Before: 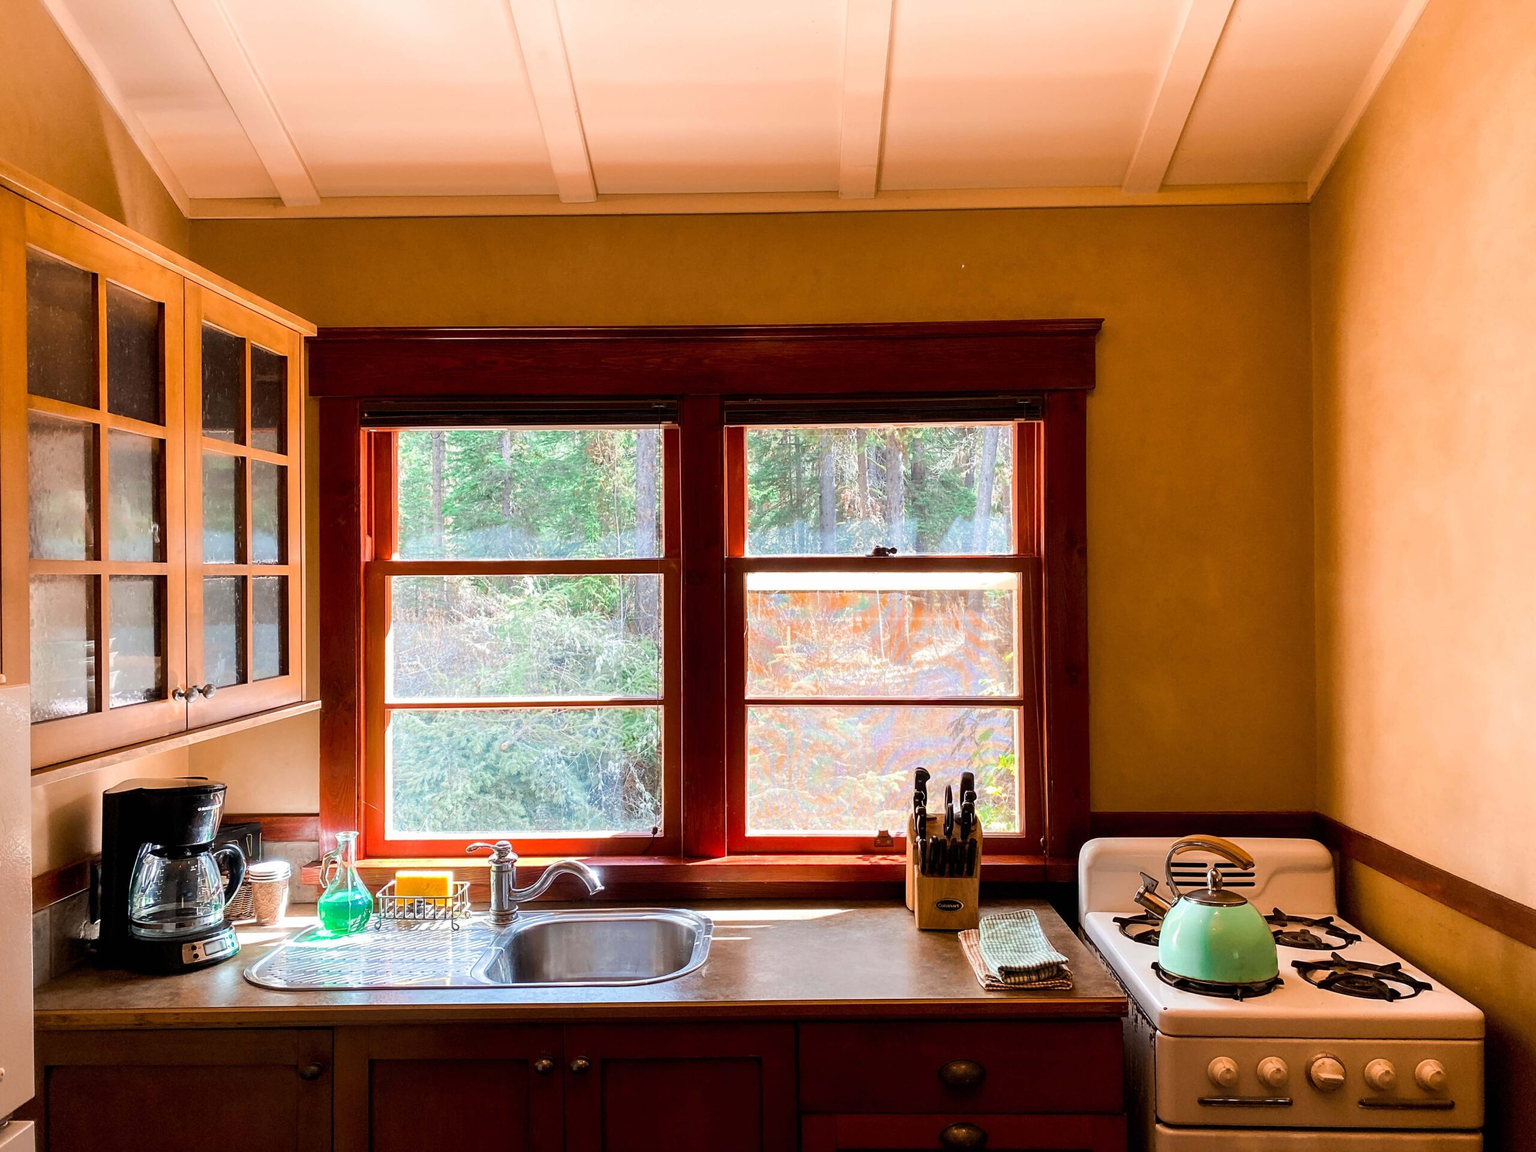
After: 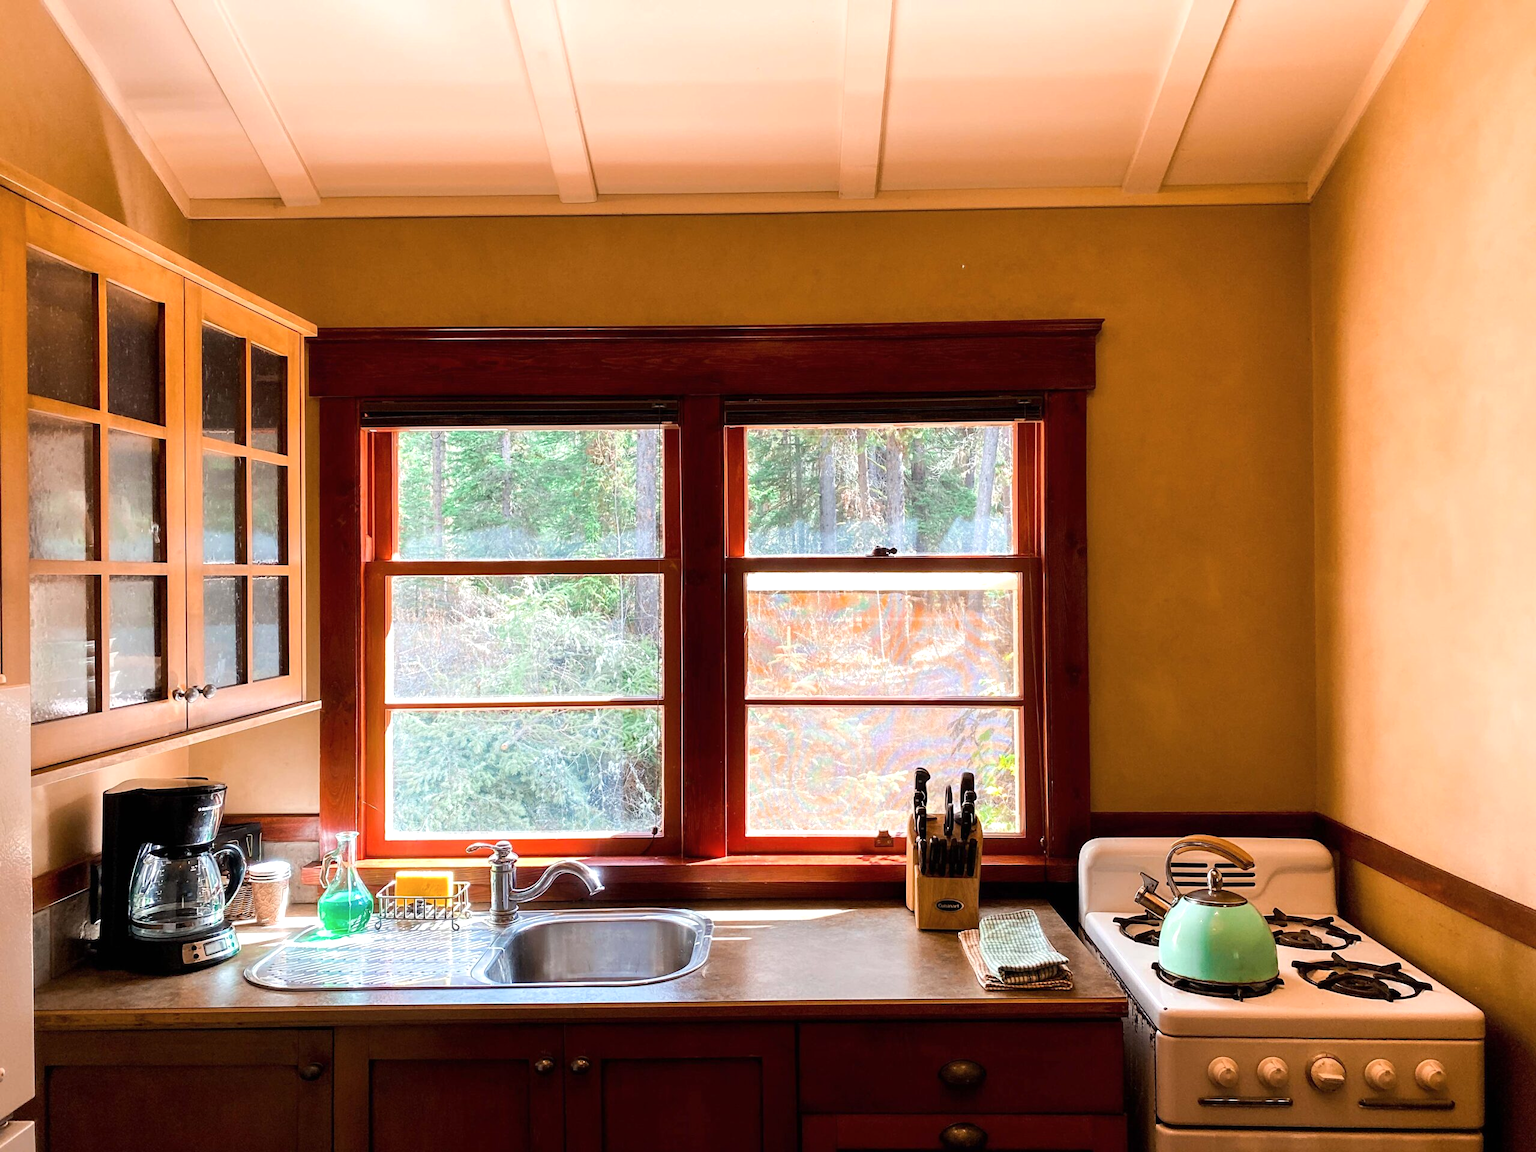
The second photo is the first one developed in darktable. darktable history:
exposure: exposure 0.202 EV, compensate exposure bias true, compensate highlight preservation false
contrast brightness saturation: saturation -0.053
